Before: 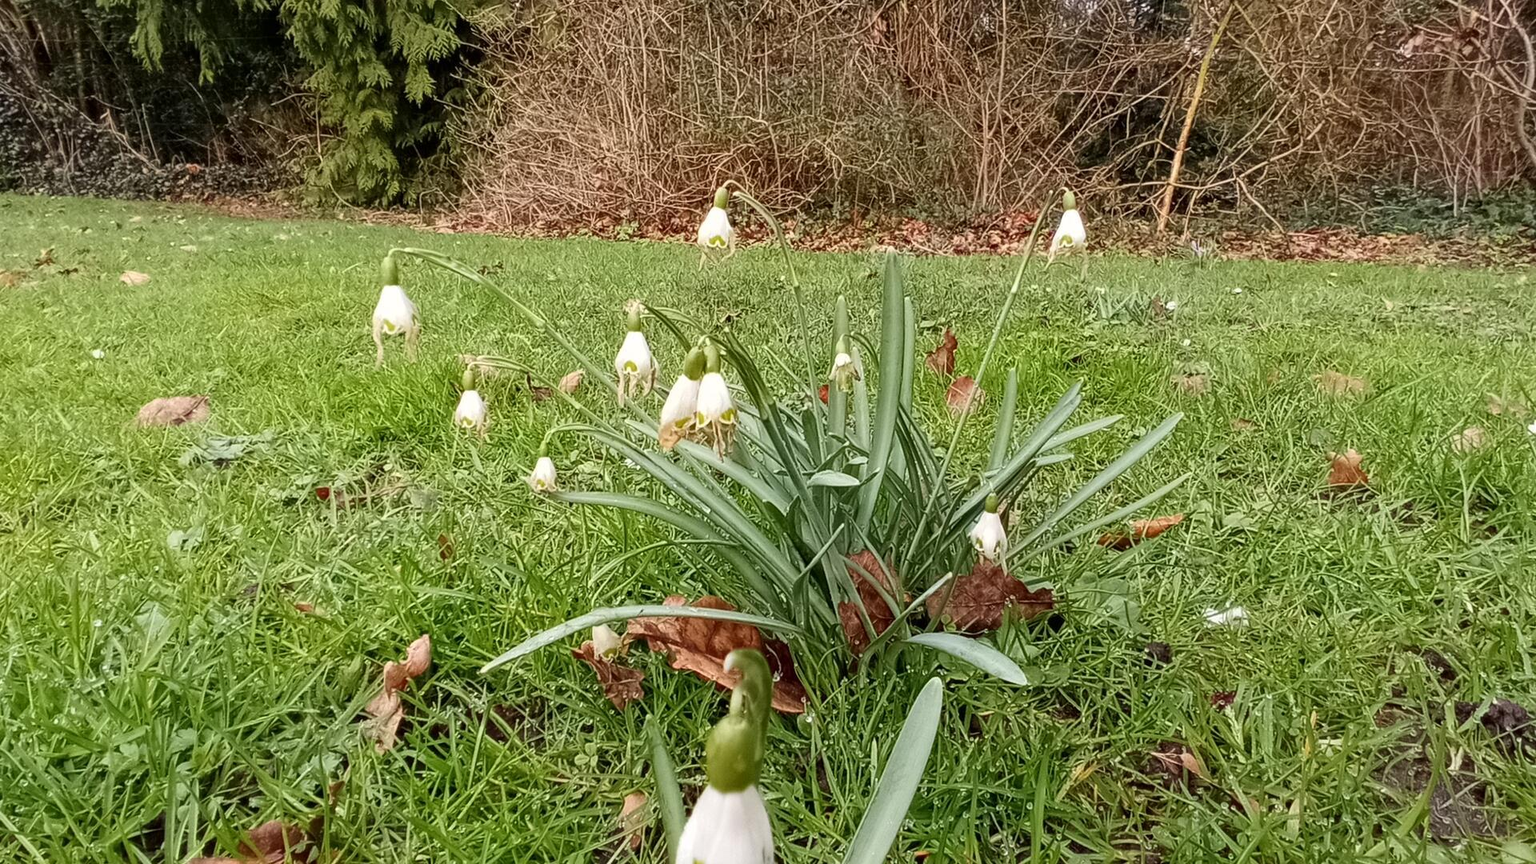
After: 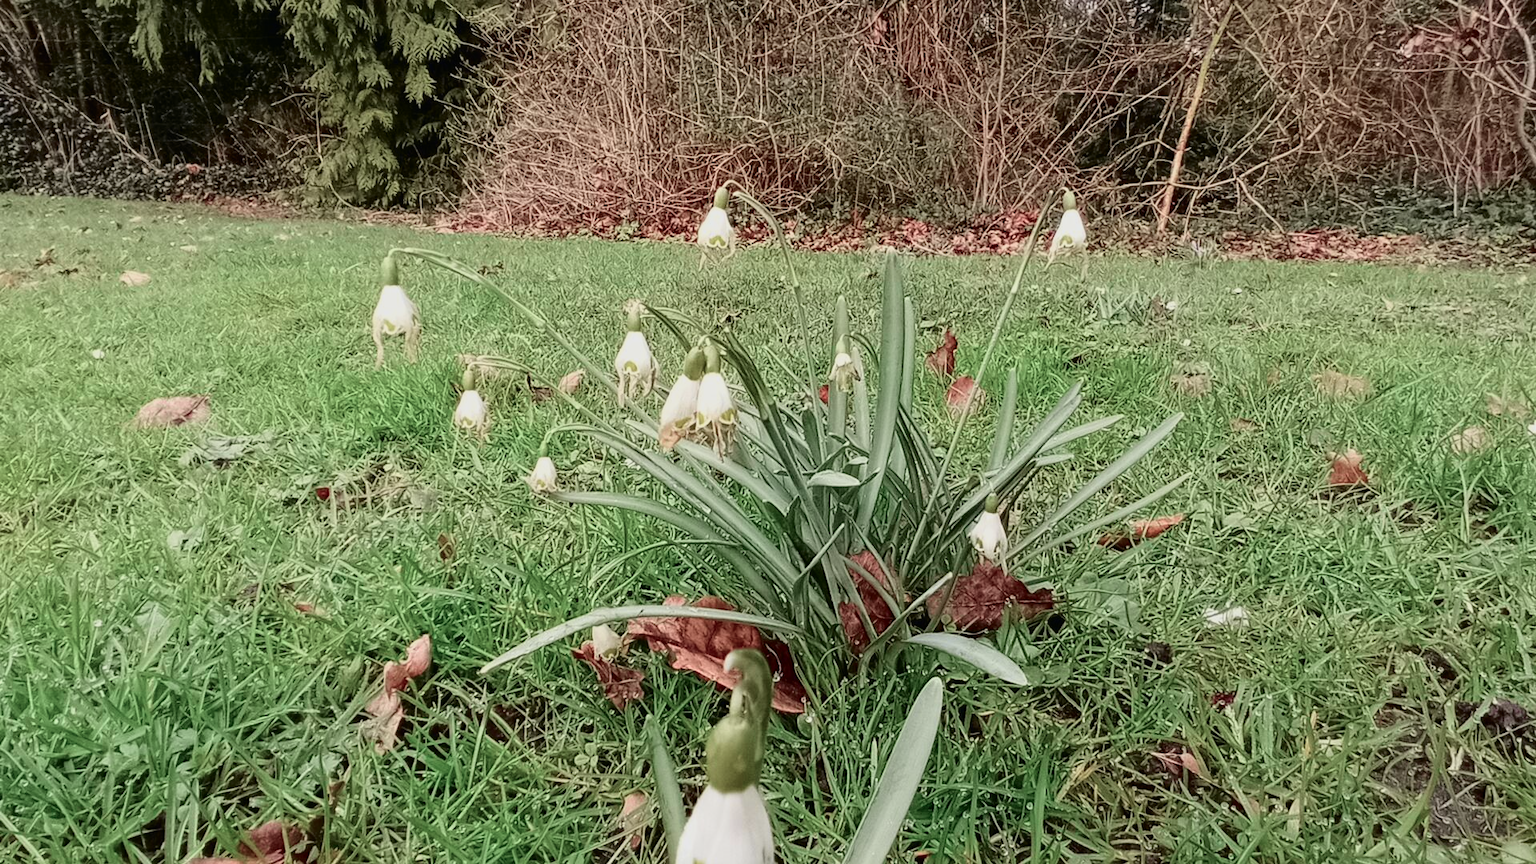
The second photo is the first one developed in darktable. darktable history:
tone curve: curves: ch0 [(0, 0.009) (0.105, 0.069) (0.195, 0.154) (0.289, 0.278) (0.384, 0.391) (0.513, 0.53) (0.66, 0.667) (0.895, 0.863) (1, 0.919)]; ch1 [(0, 0) (0.161, 0.092) (0.35, 0.33) (0.403, 0.395) (0.456, 0.469) (0.502, 0.499) (0.519, 0.514) (0.576, 0.587) (0.642, 0.645) (0.701, 0.742) (1, 0.942)]; ch2 [(0, 0) (0.371, 0.362) (0.437, 0.437) (0.501, 0.5) (0.53, 0.528) (0.569, 0.551) (0.619, 0.58) (0.883, 0.752) (1, 0.929)], color space Lab, independent channels, preserve colors none
